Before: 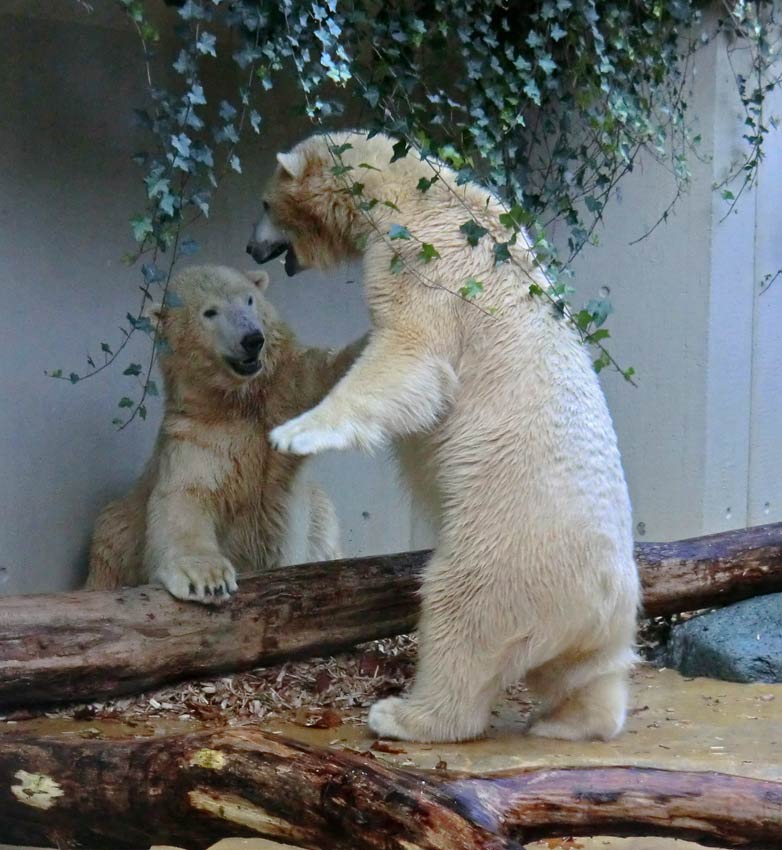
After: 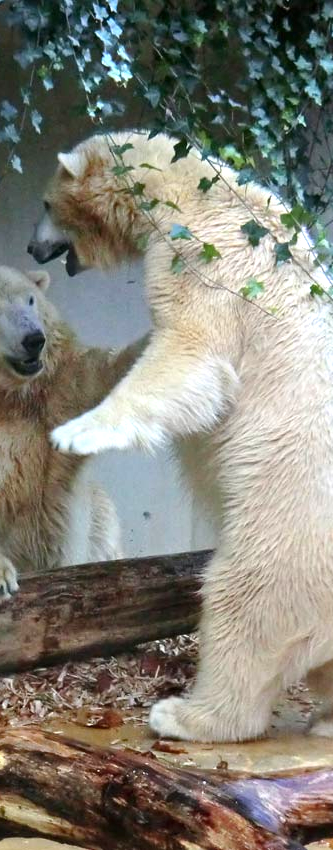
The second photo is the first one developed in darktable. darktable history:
crop: left 28.126%, right 29.277%
exposure: black level correction 0, exposure 0.694 EV, compensate highlight preservation false
